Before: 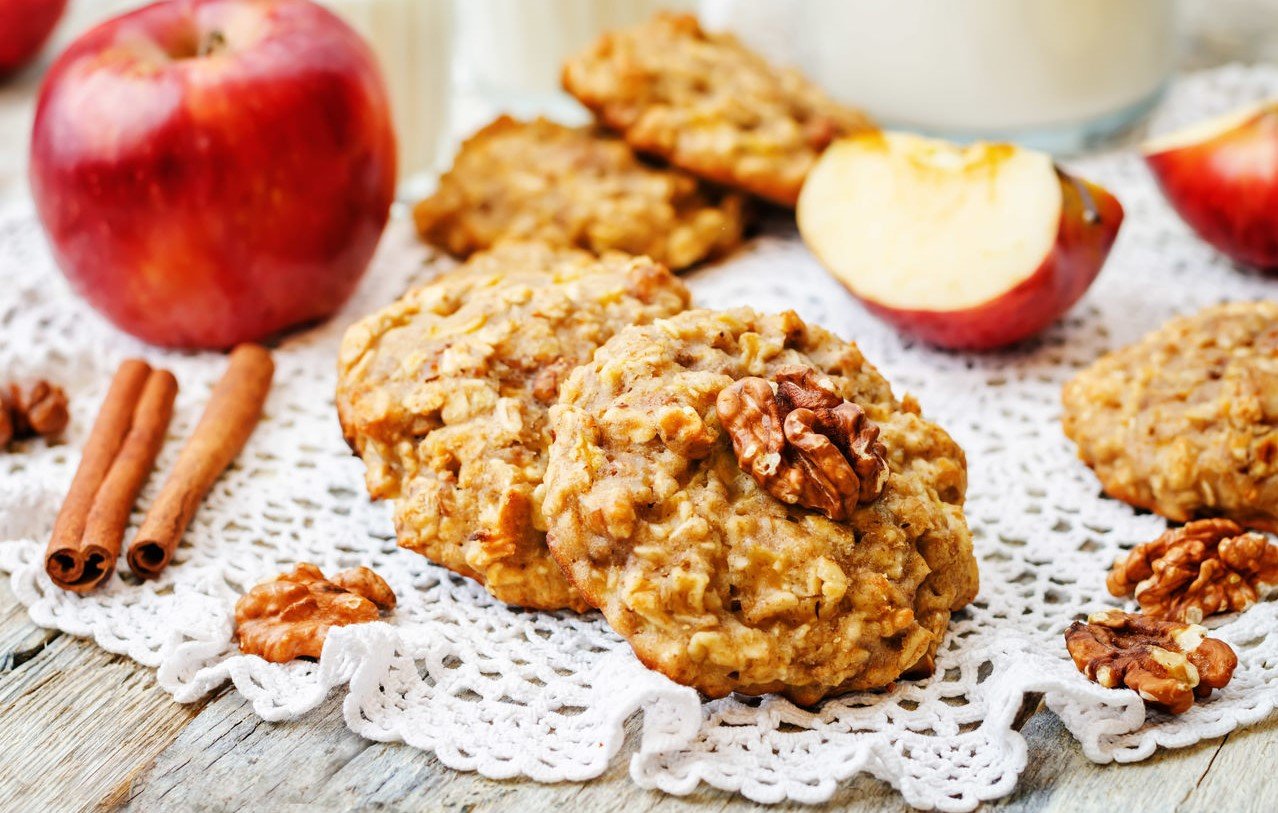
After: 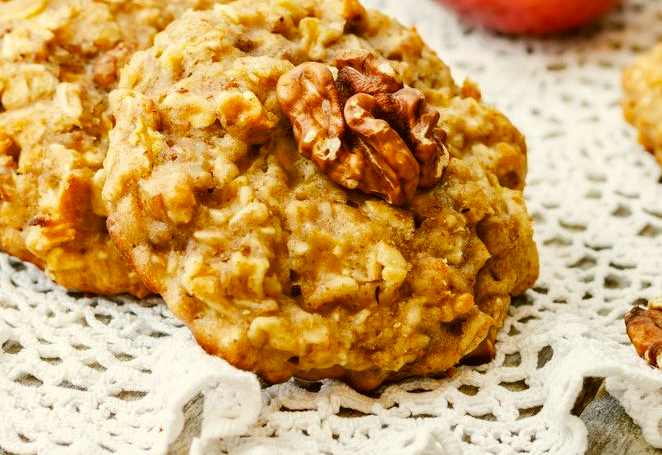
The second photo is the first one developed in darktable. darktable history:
crop: left 34.479%, top 38.822%, right 13.718%, bottom 5.172%
color correction: highlights a* -1.43, highlights b* 10.12, shadows a* 0.395, shadows b* 19.35
